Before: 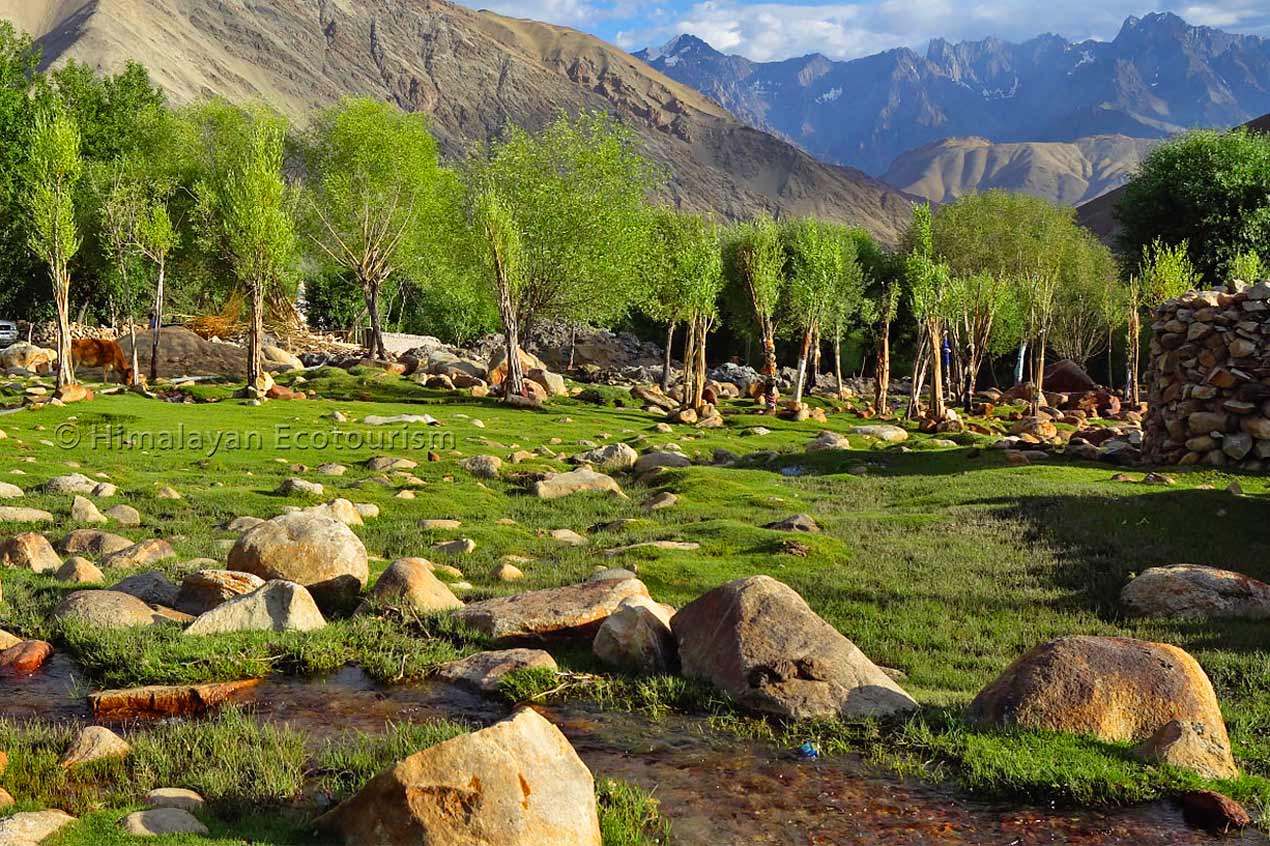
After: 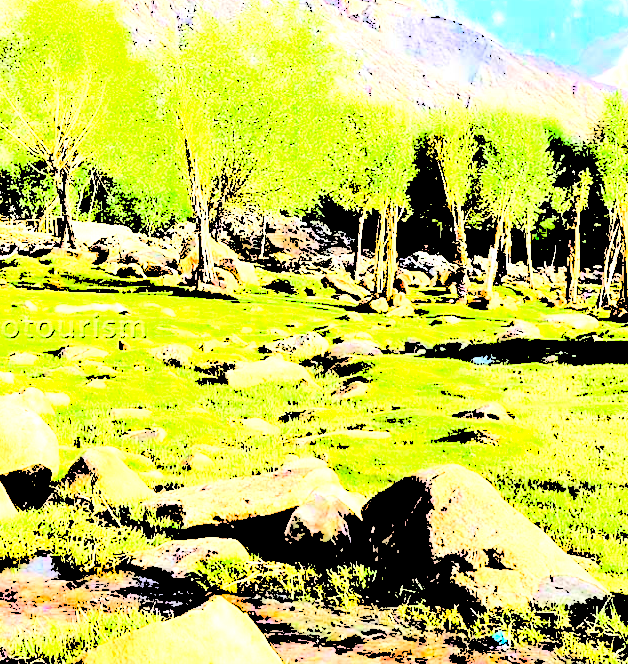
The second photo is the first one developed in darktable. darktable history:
crop and rotate: angle 0.02°, left 24.353%, top 13.219%, right 26.156%, bottom 8.224%
exposure: black level correction 0.003, exposure 0.383 EV, compensate highlight preservation false
levels: levels [0.246, 0.246, 0.506]
filmic rgb: black relative exposure -7.65 EV, white relative exposure 4.56 EV, hardness 3.61, color science v6 (2022)
